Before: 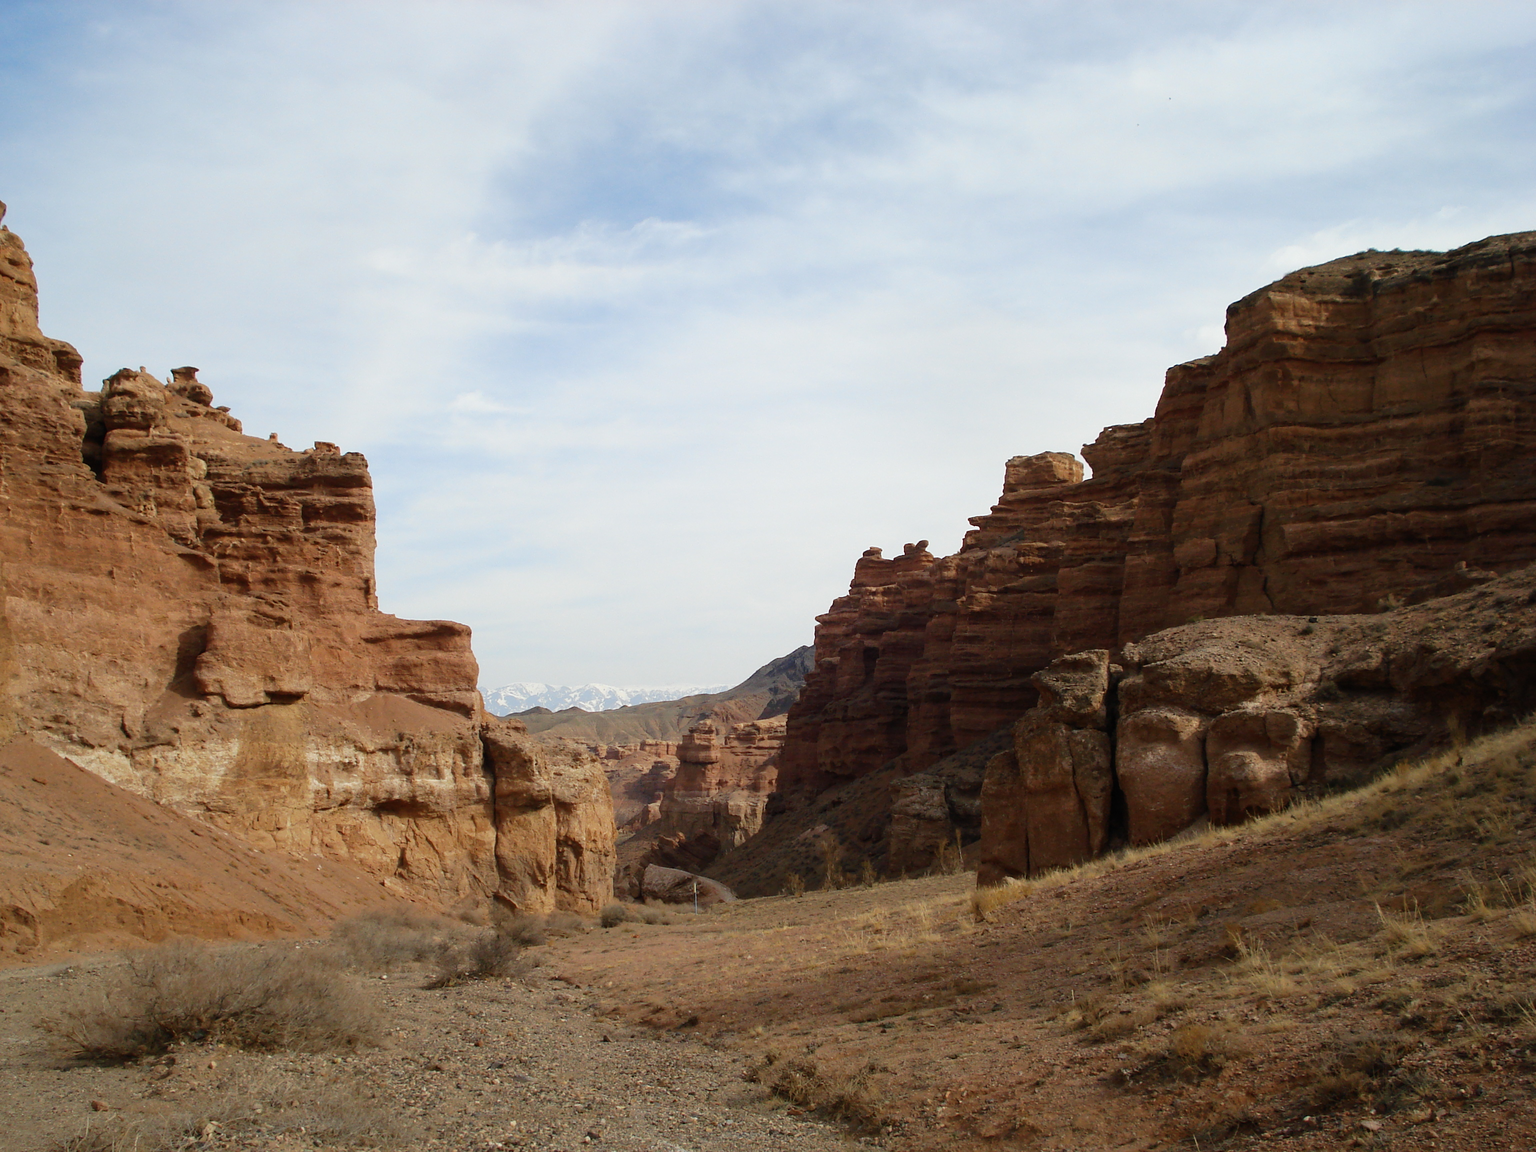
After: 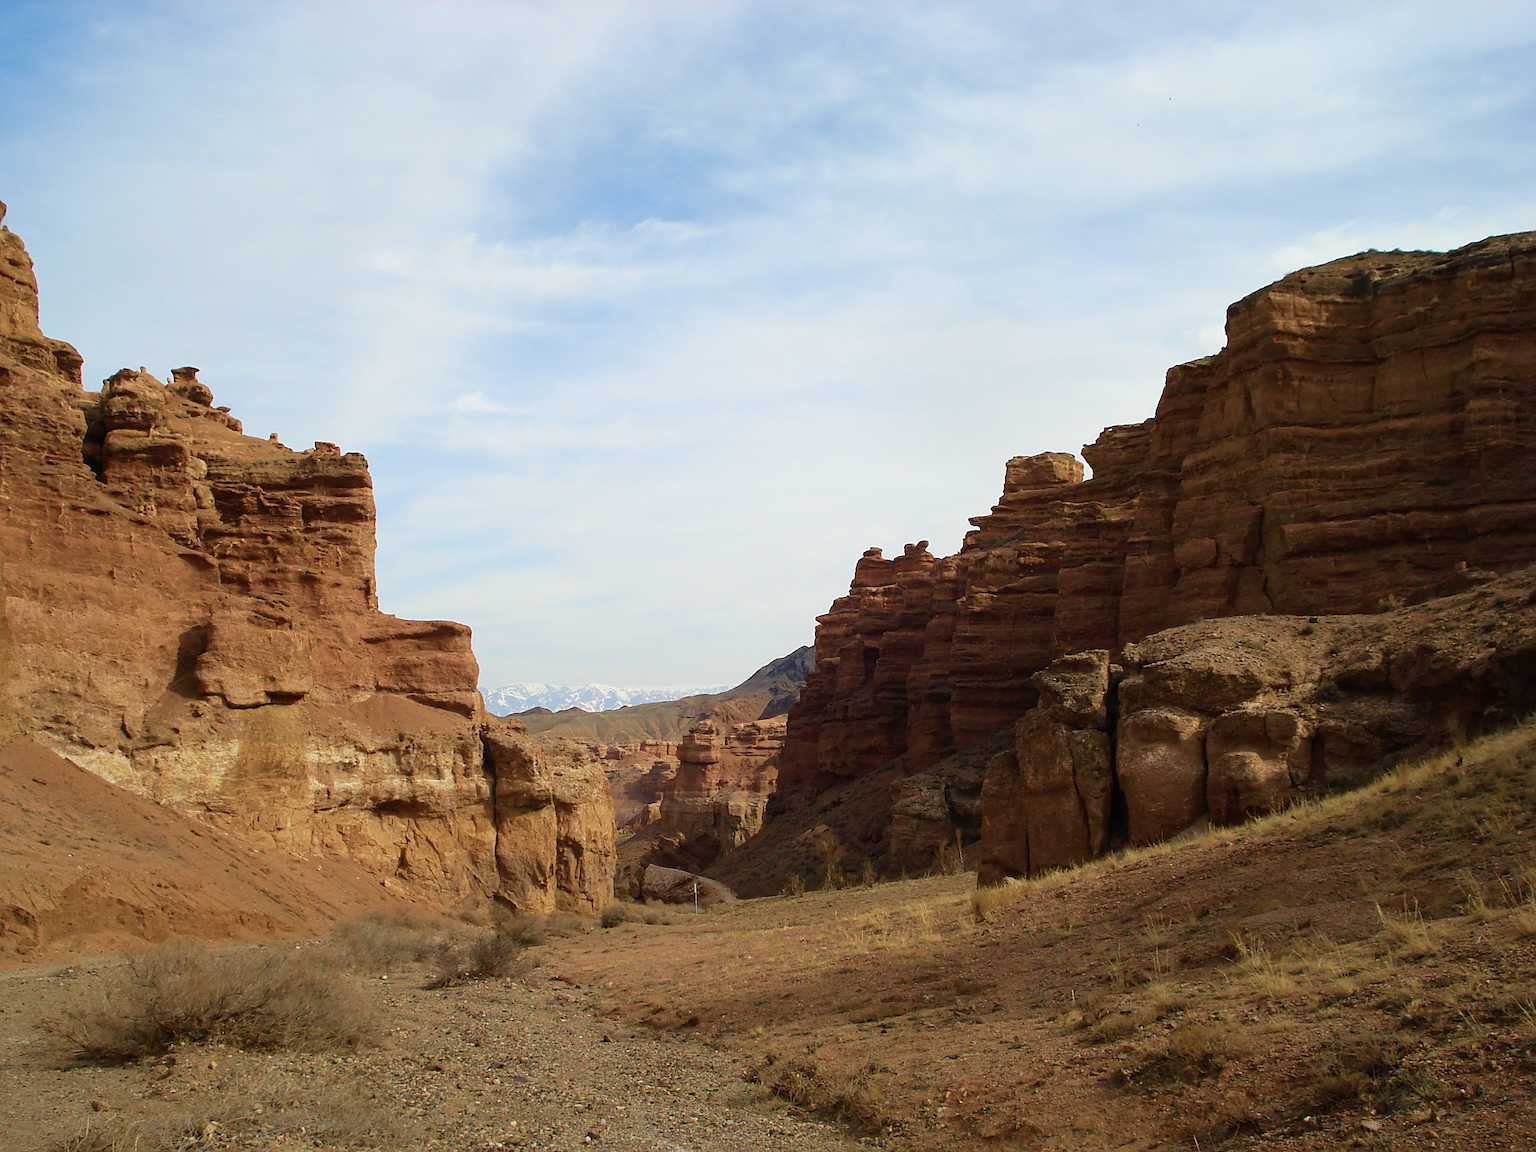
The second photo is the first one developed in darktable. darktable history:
velvia: strength 40.28%
sharpen: on, module defaults
